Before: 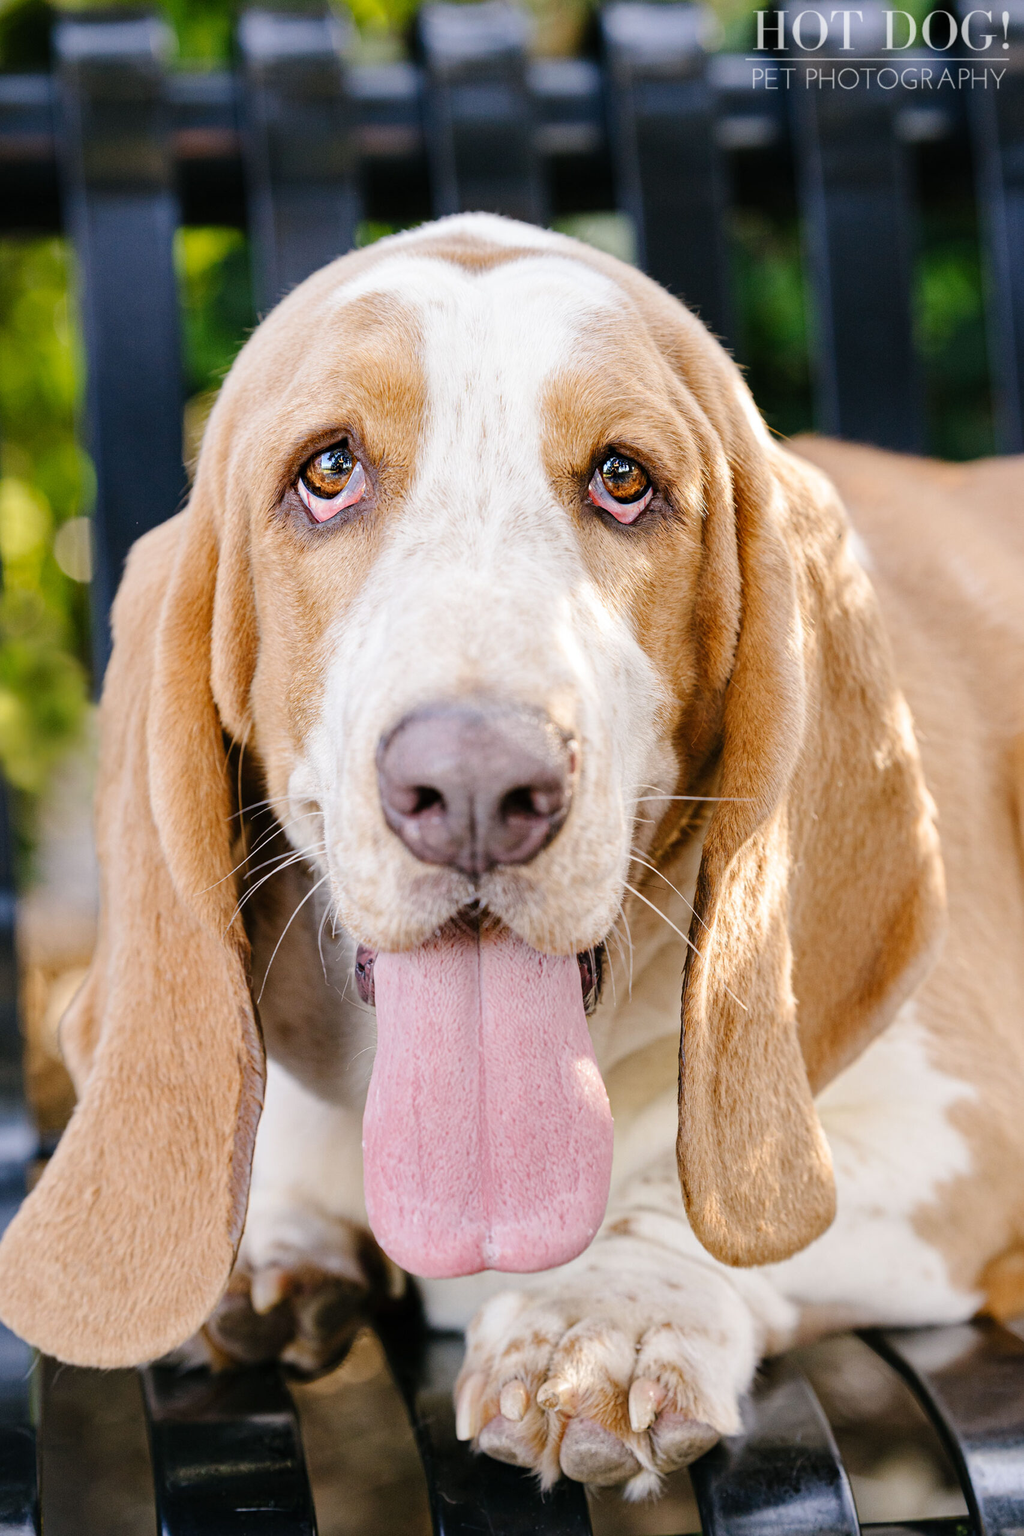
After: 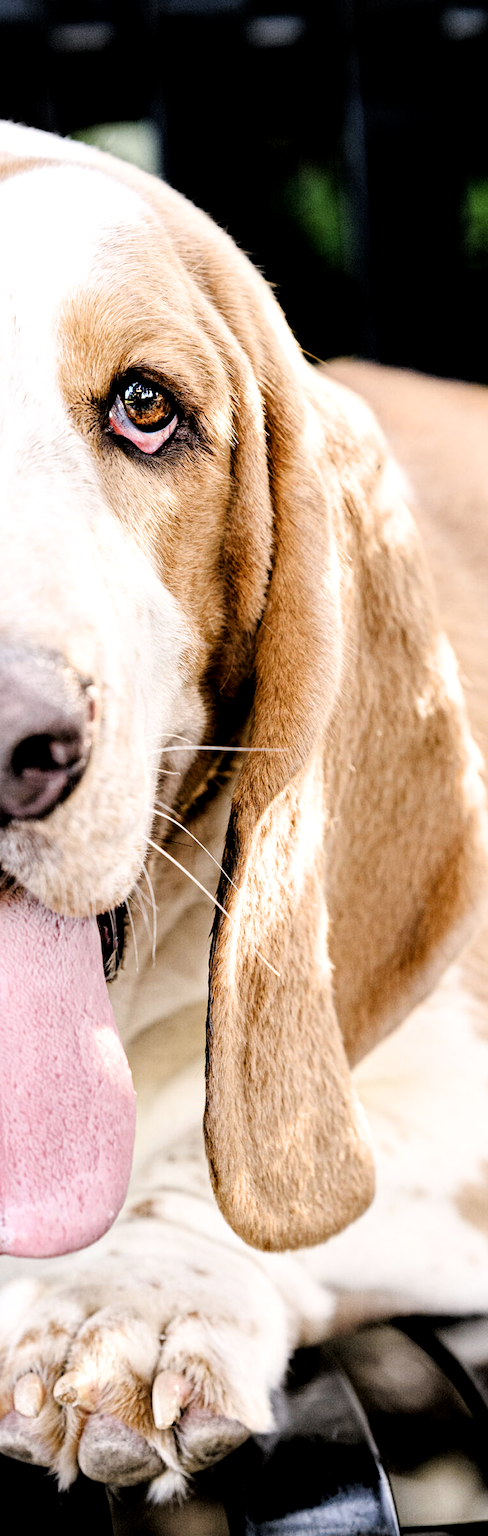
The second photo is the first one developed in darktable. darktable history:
filmic rgb: black relative exposure -3.8 EV, white relative exposure 2.39 EV, dynamic range scaling -49.91%, hardness 3.46, latitude 29.37%, contrast 1.791
local contrast: highlights 105%, shadows 101%, detail 119%, midtone range 0.2
crop: left 47.609%, top 6.636%, right 7.977%
